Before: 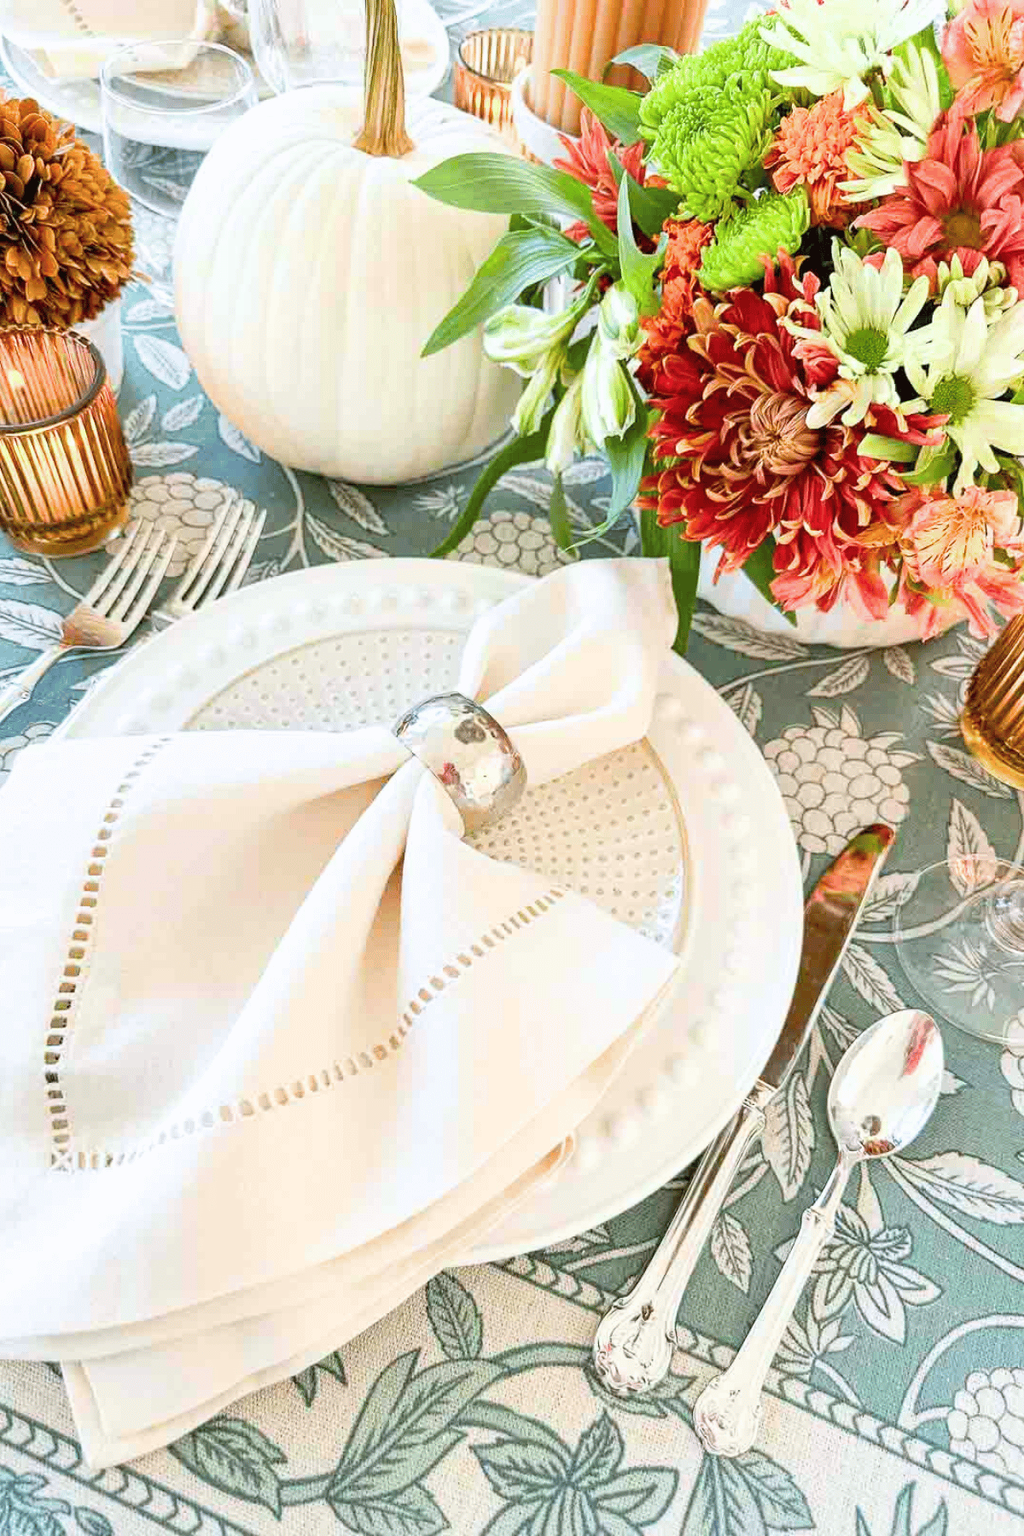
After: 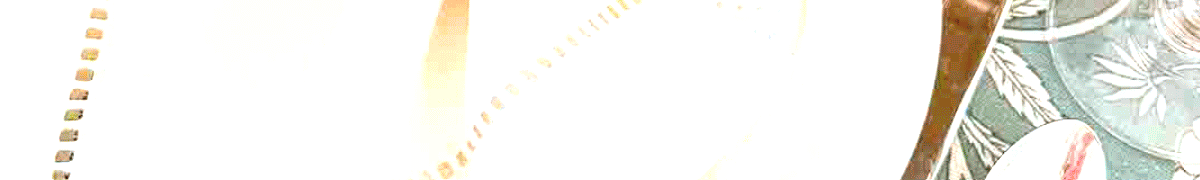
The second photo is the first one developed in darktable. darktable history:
crop and rotate: top 59.084%, bottom 30.916%
exposure: exposure 0.77 EV, compensate highlight preservation false
white balance: red 1.009, blue 1.027
